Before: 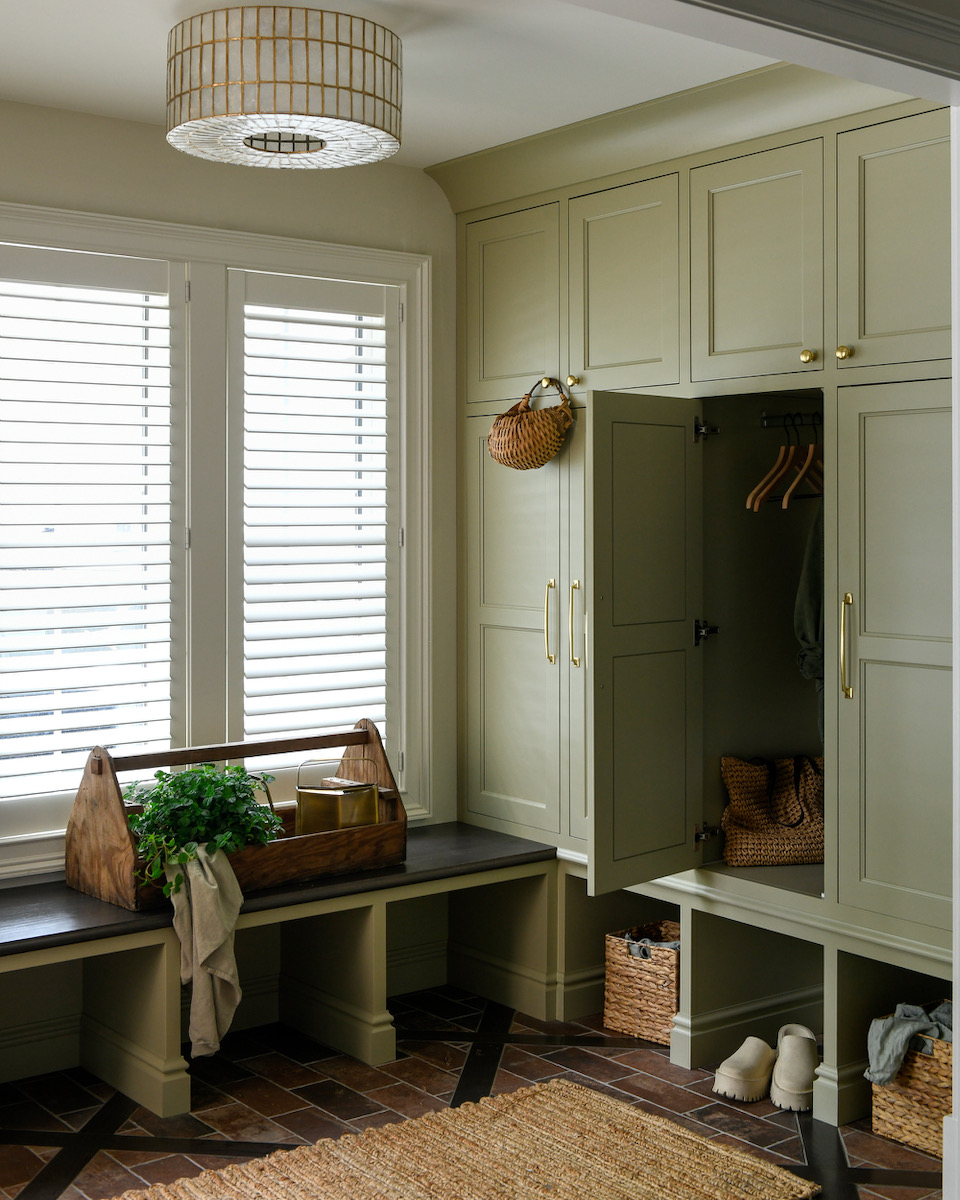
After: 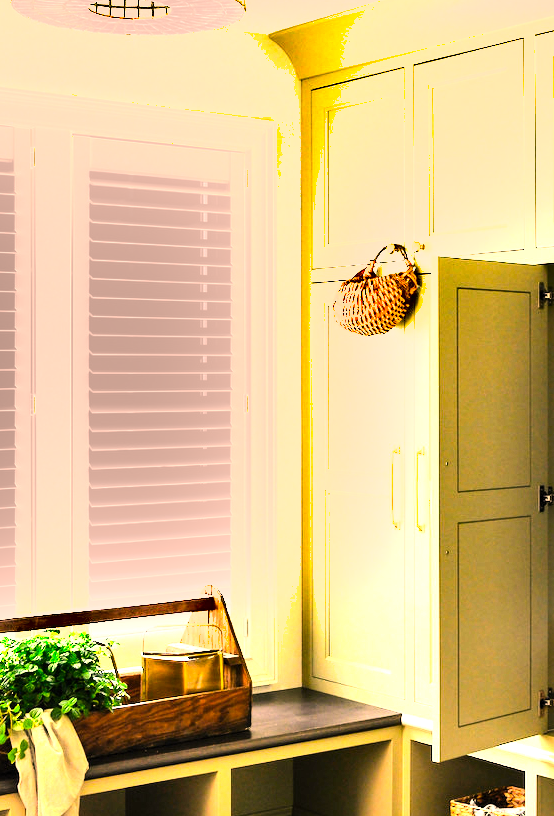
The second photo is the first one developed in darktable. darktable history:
crop: left 16.217%, top 11.235%, right 26.055%, bottom 20.686%
exposure: black level correction 0, exposure 1.744 EV, compensate exposure bias true, compensate highlight preservation false
shadows and highlights: shadows 23.2, highlights -48.88, soften with gaussian
color correction: highlights a* 20.7, highlights b* 19.92
levels: levels [0.016, 0.492, 0.969]
contrast brightness saturation: contrast 0.199, brightness 0.169, saturation 0.222
tone equalizer: -8 EV -1.06 EV, -7 EV -1.02 EV, -6 EV -0.855 EV, -5 EV -0.608 EV, -3 EV 0.595 EV, -2 EV 0.888 EV, -1 EV 0.989 EV, +0 EV 1.05 EV
